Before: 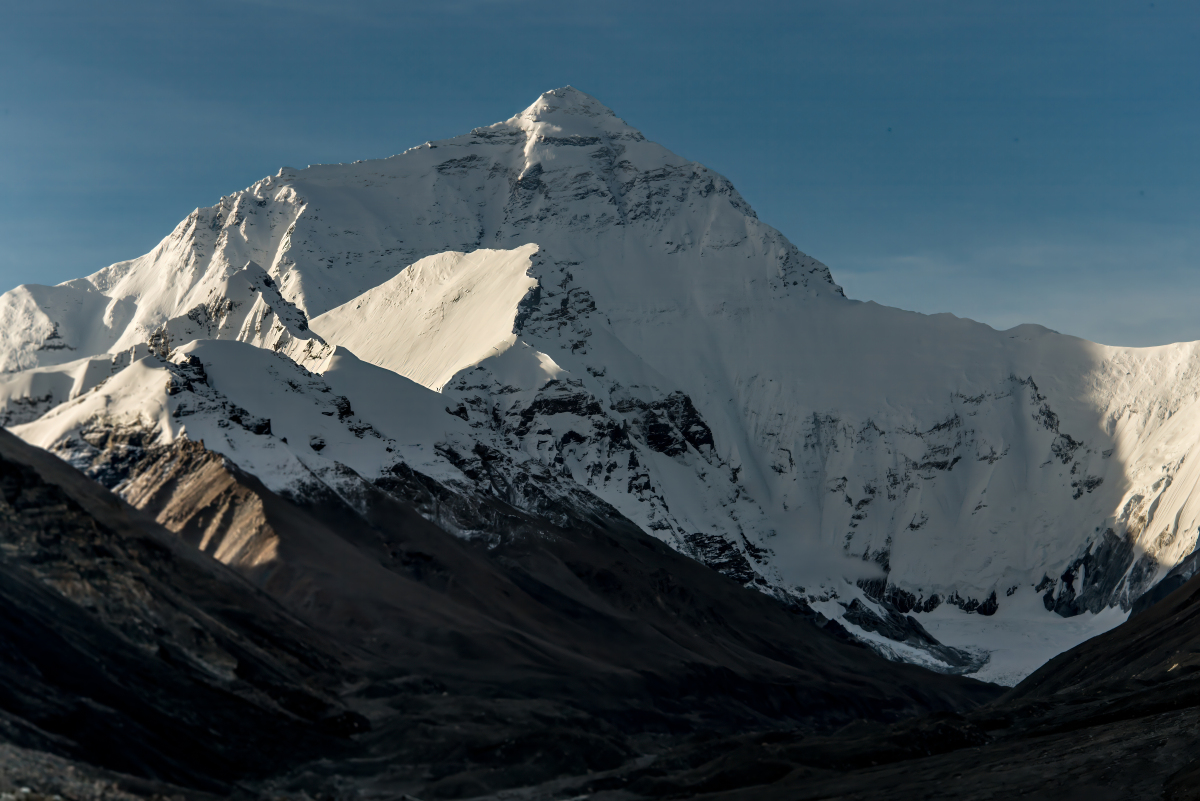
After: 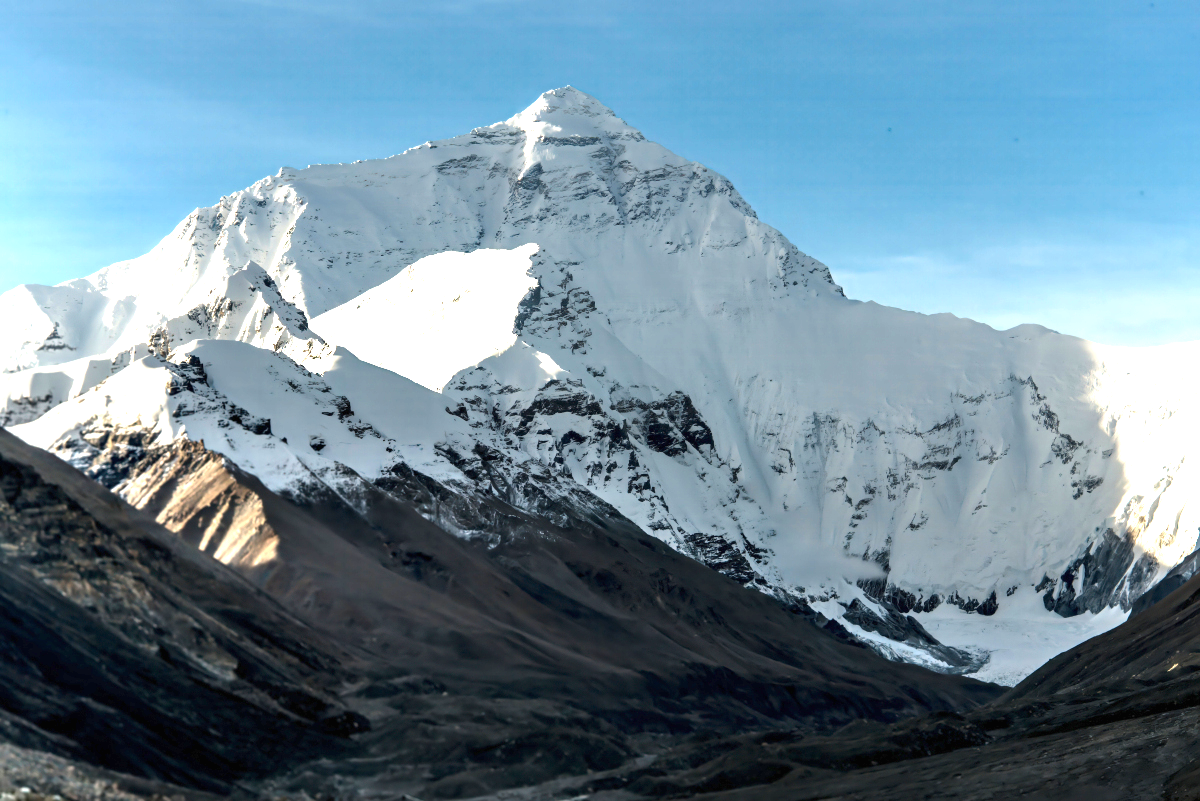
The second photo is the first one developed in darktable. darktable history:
exposure: black level correction 0, exposure 1.945 EV, compensate highlight preservation false
